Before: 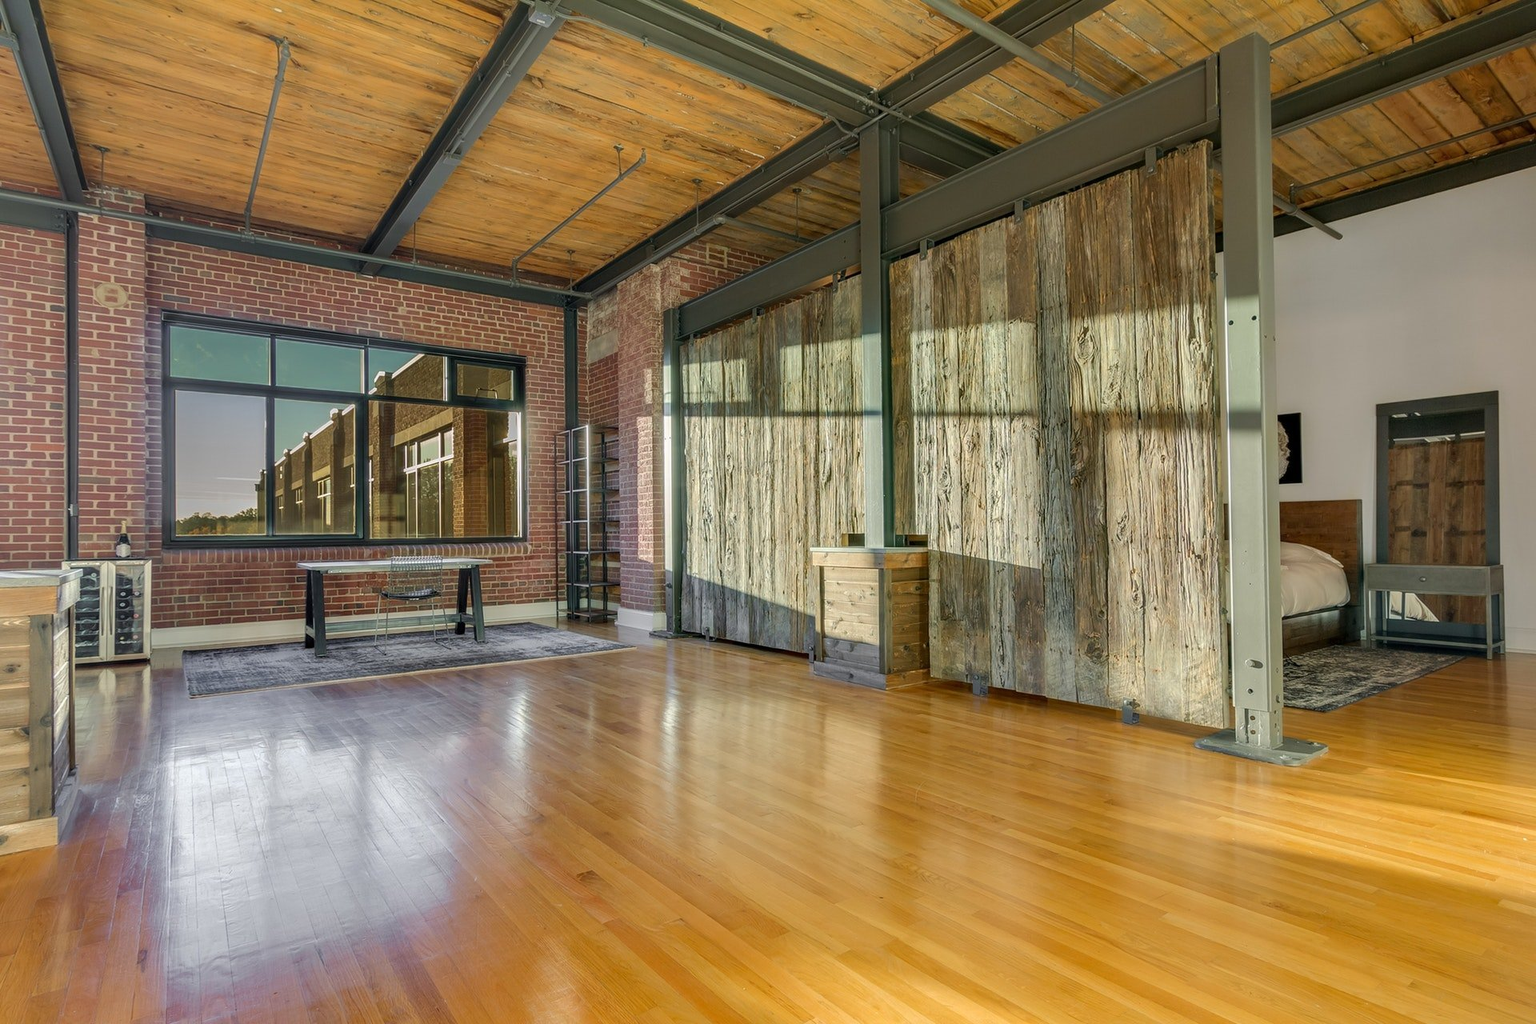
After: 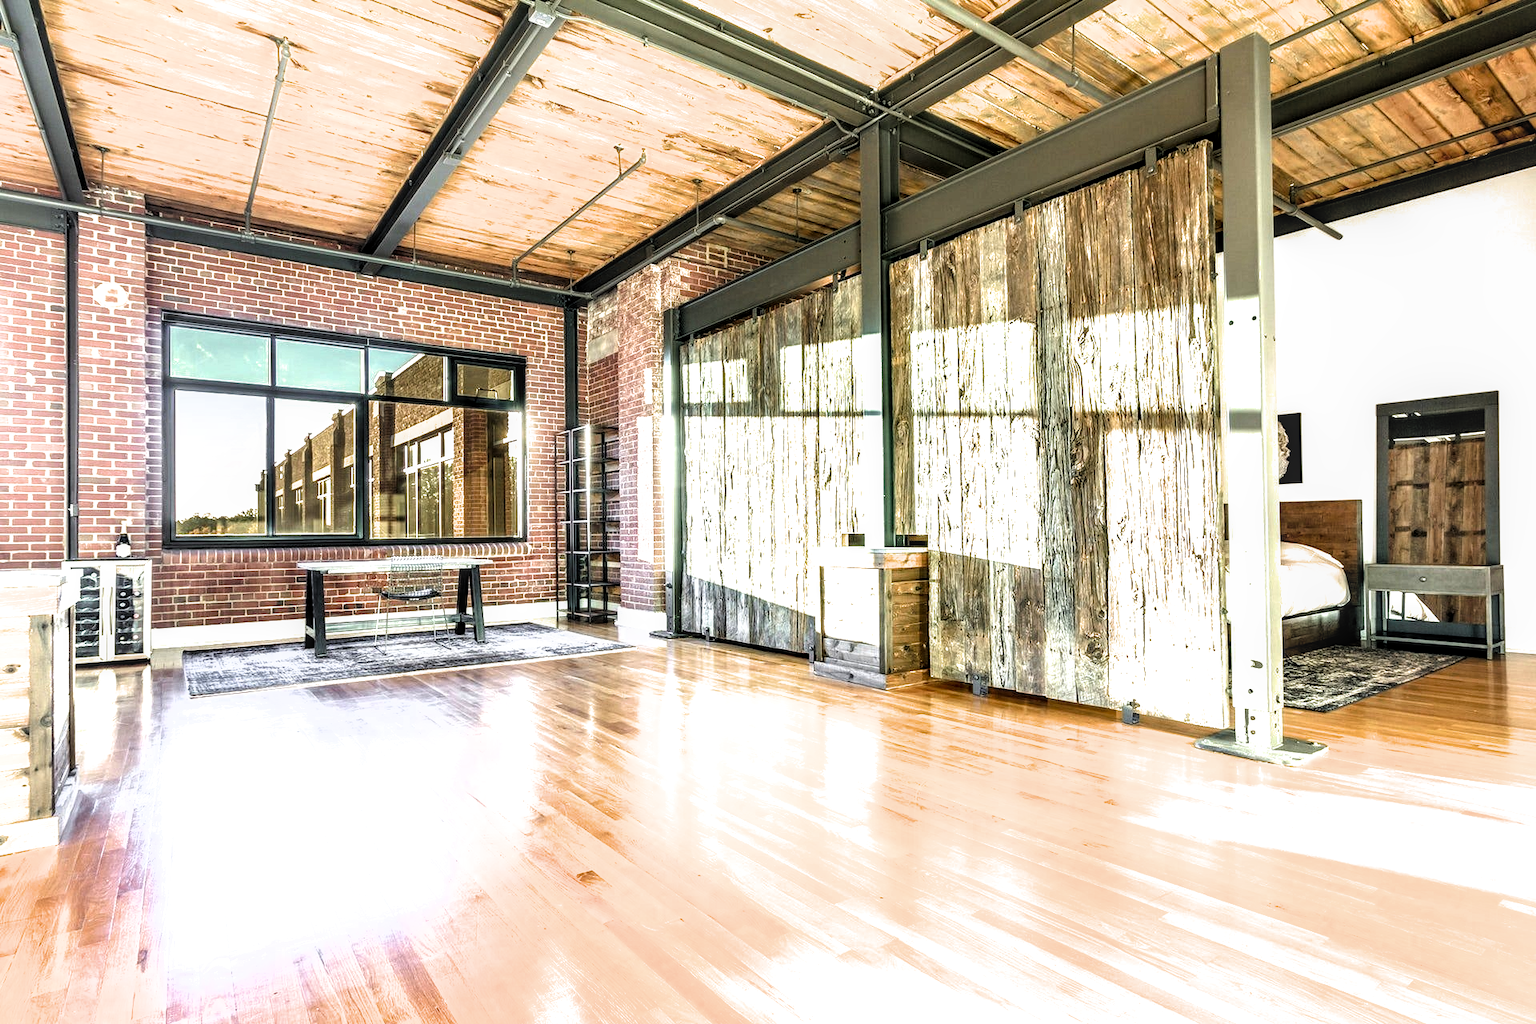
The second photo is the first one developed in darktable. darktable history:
filmic rgb: black relative exposure -8.3 EV, white relative exposure 2.2 EV, hardness 7.16, latitude 84.97%, contrast 1.679, highlights saturation mix -3.38%, shadows ↔ highlights balance -1.9%, color science v6 (2022)
exposure: black level correction 0, exposure 1.2 EV, compensate exposure bias true, compensate highlight preservation false
local contrast: on, module defaults
